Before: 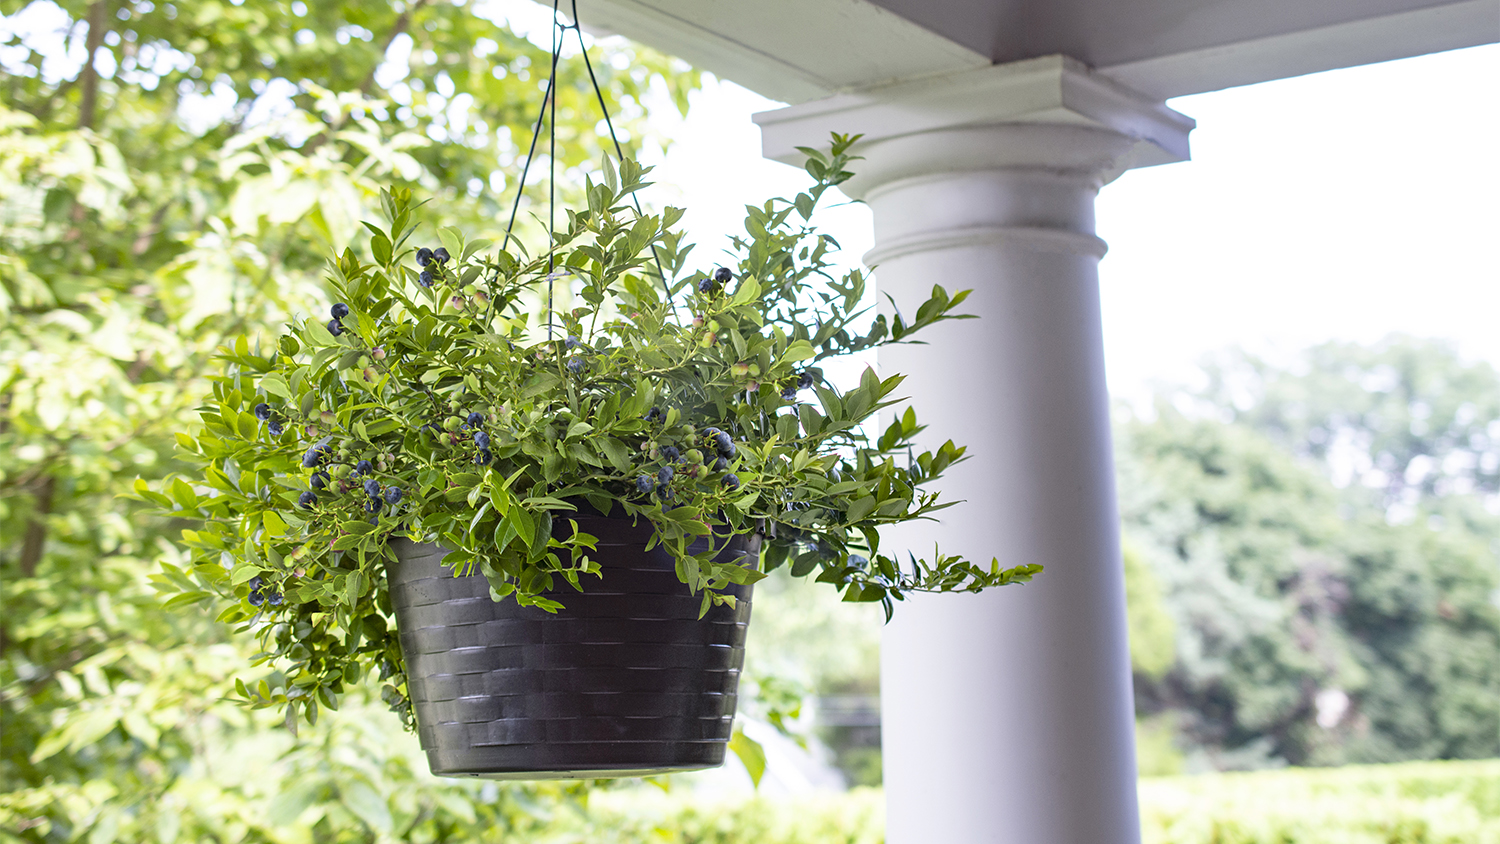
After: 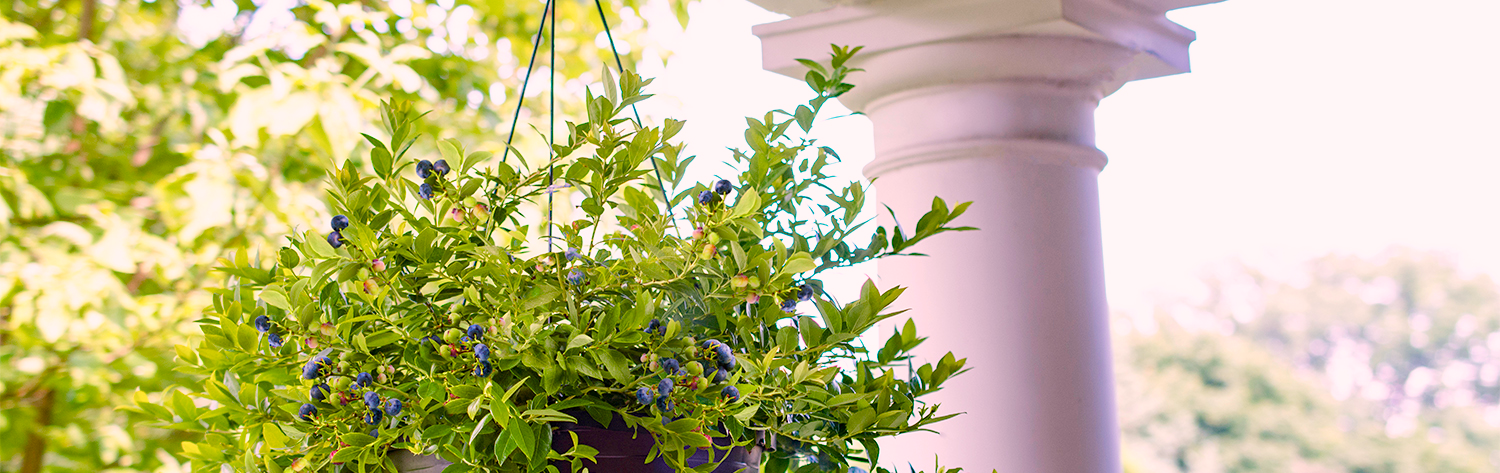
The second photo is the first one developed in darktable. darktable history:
crop and rotate: top 10.506%, bottom 33.359%
color balance rgb: linear chroma grading › shadows 15.925%, perceptual saturation grading › global saturation 25.261%, perceptual saturation grading › highlights -50.033%, perceptual saturation grading › shadows 30.313%, perceptual brilliance grading › mid-tones 9.551%, perceptual brilliance grading › shadows 15.525%, global vibrance 39.223%
color correction: highlights a* 14.71, highlights b* 4.77
